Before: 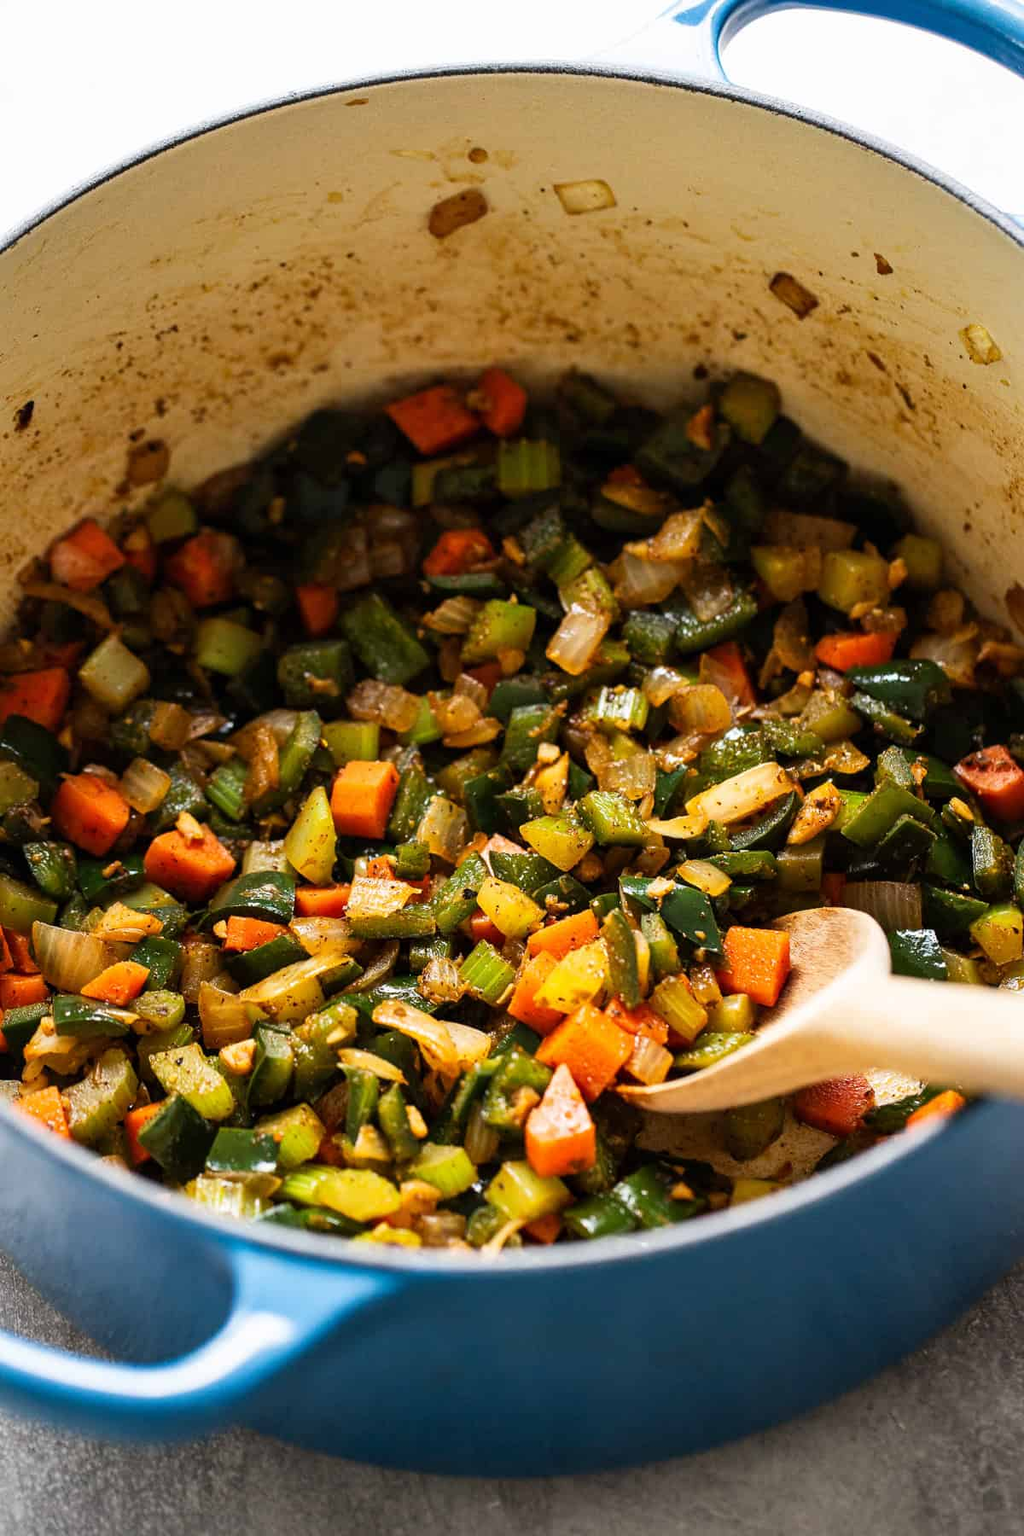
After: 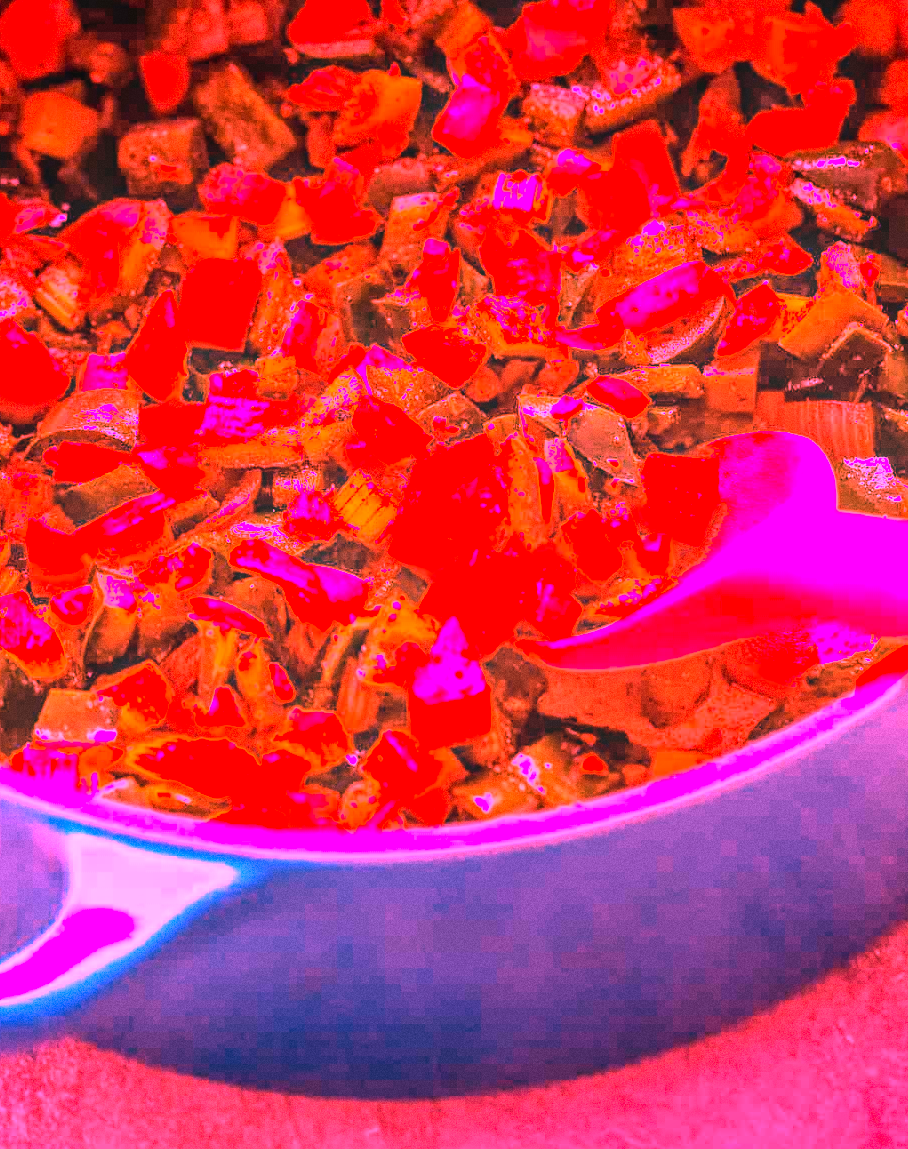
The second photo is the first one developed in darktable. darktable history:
local contrast: on, module defaults
grain: coarseness 3.21 ISO
white balance: red 4.26, blue 1.802
crop and rotate: left 17.299%, top 35.115%, right 7.015%, bottom 1.024%
contrast brightness saturation: contrast 0.04, saturation 0.07
